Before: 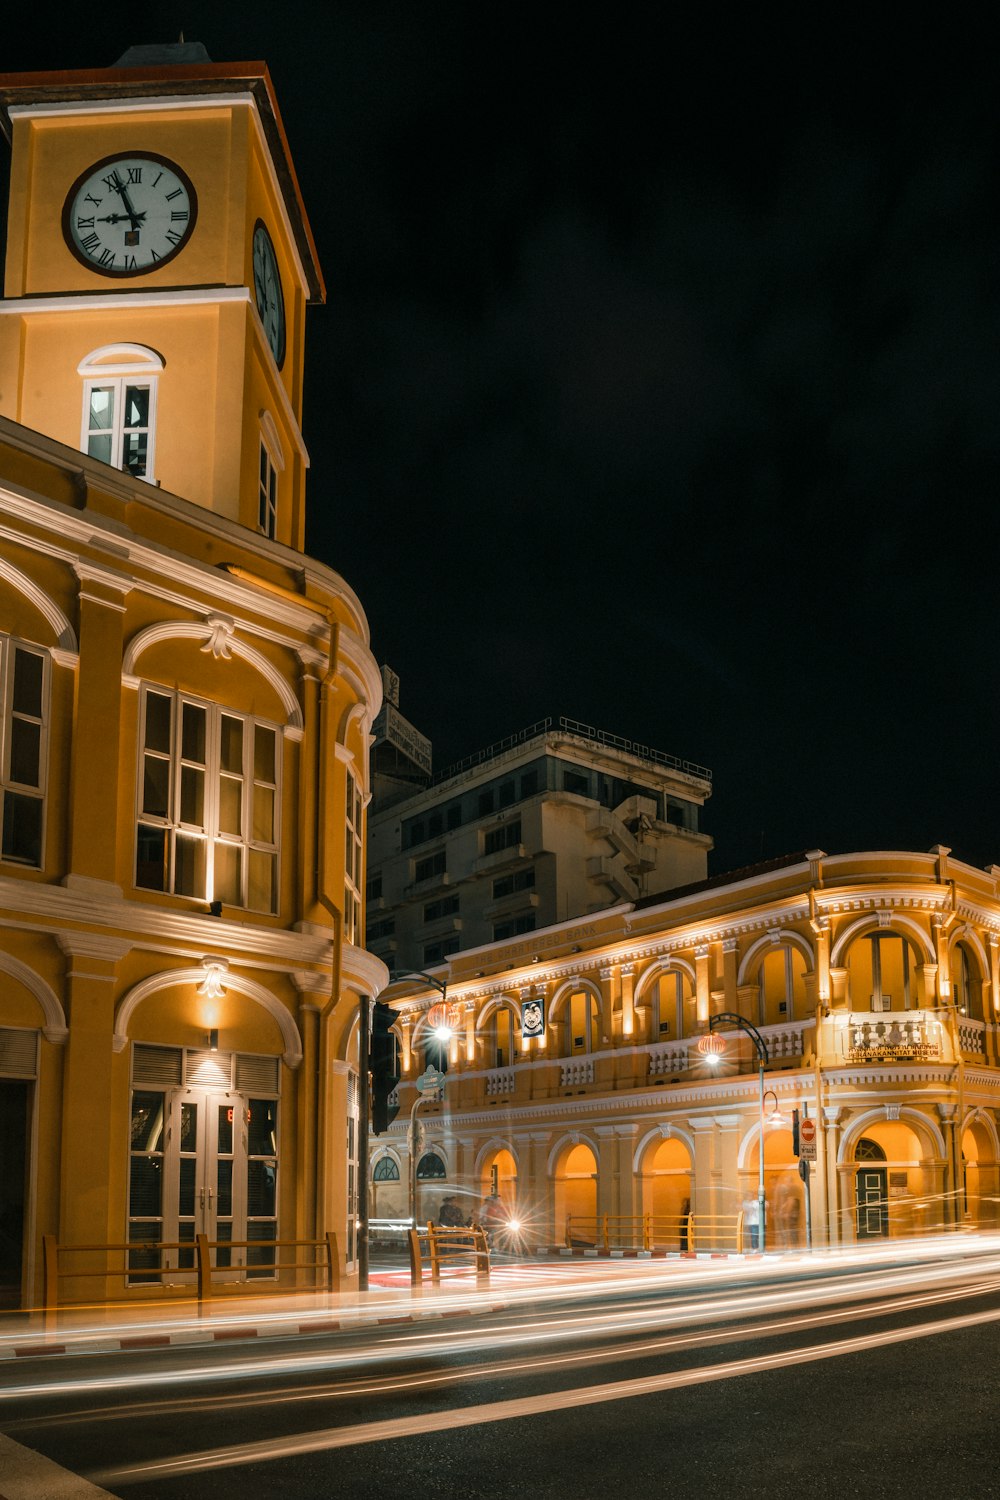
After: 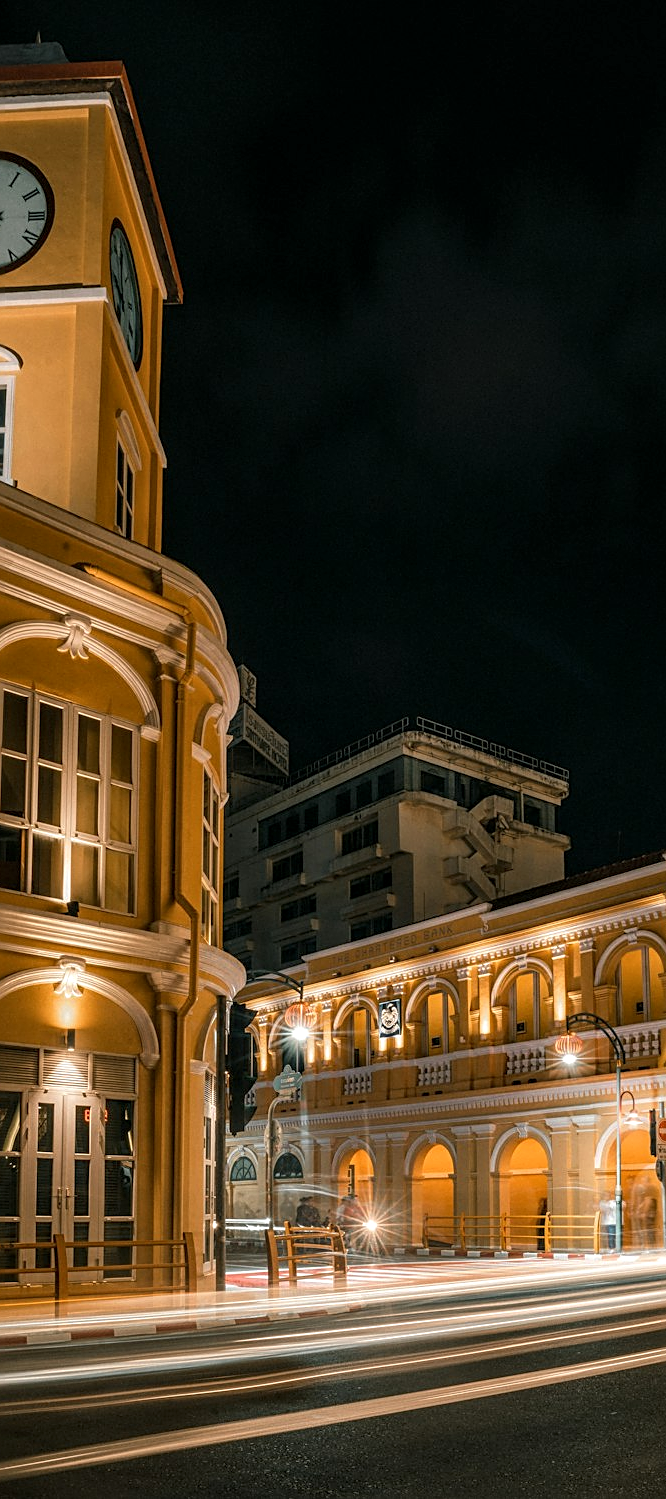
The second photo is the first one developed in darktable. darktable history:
local contrast: on, module defaults
sharpen: on, module defaults
crop and rotate: left 14.385%, right 18.948%
